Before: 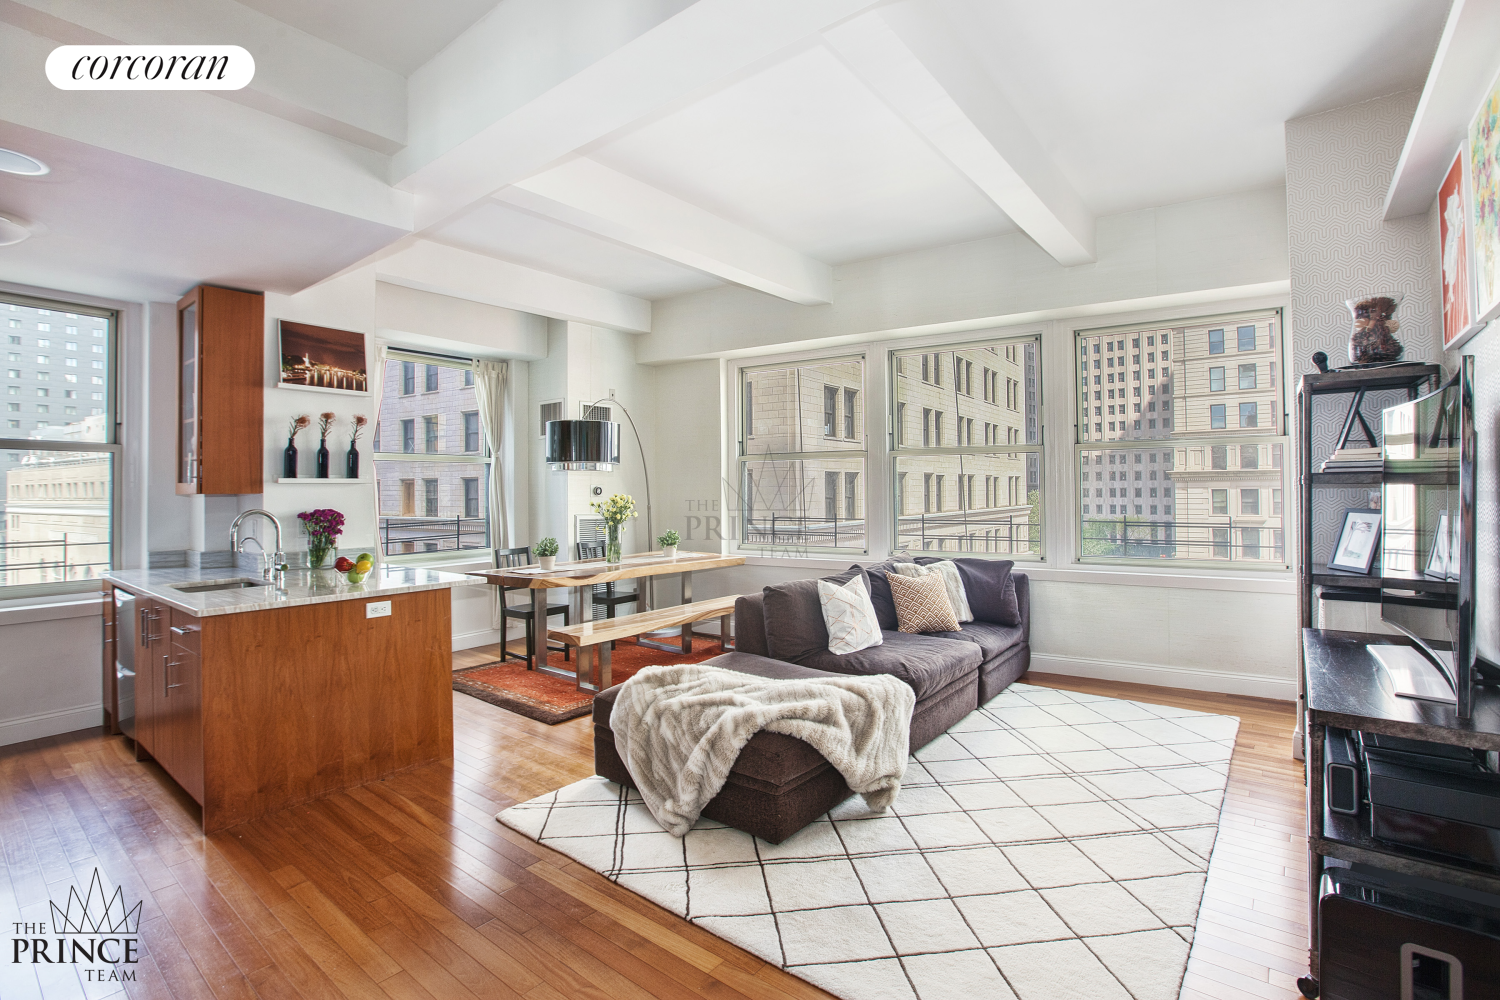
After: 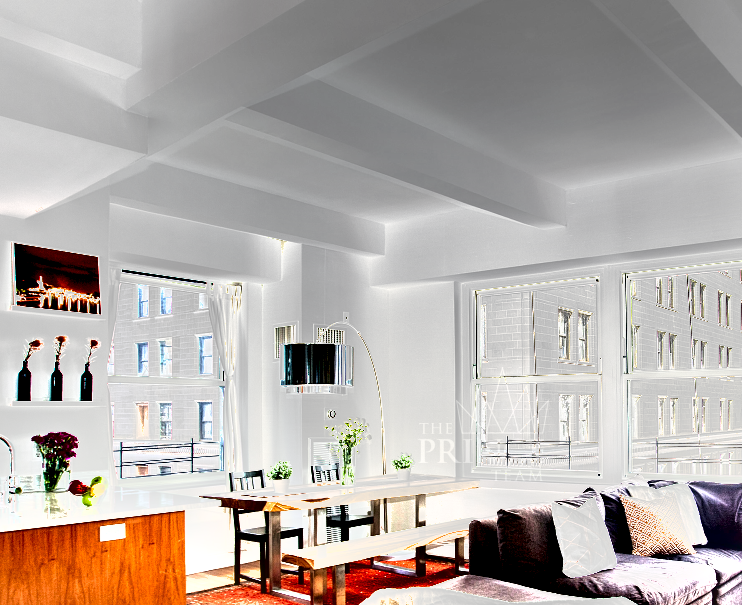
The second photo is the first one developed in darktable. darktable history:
exposure: black level correction 0, exposure 1.984 EV, compensate highlight preservation false
shadows and highlights: low approximation 0.01, soften with gaussian
crop: left 17.767%, top 7.781%, right 32.75%, bottom 31.672%
color balance rgb: perceptual saturation grading › global saturation 20%, perceptual saturation grading › highlights -25.569%, perceptual saturation grading › shadows 25.555%, global vibrance 20%
